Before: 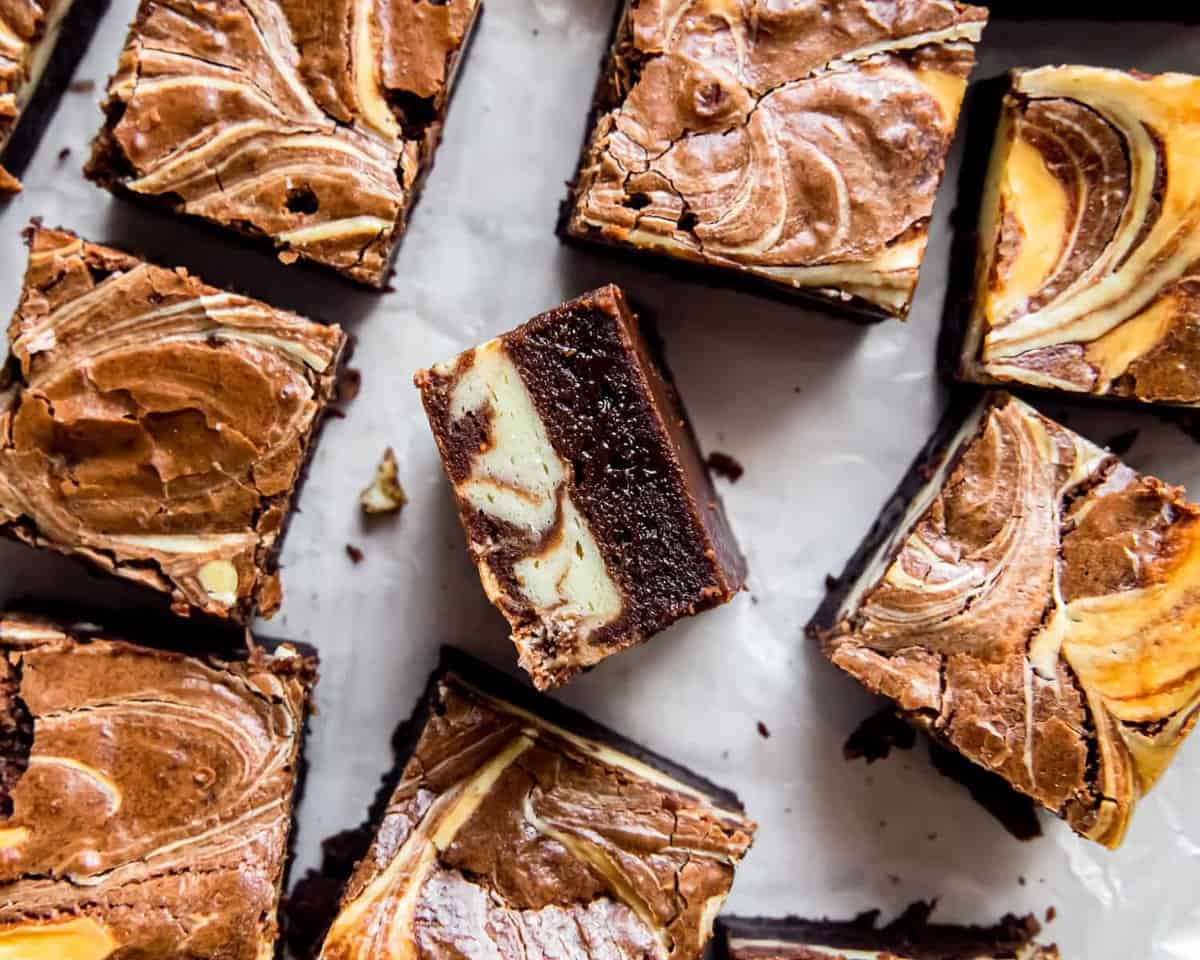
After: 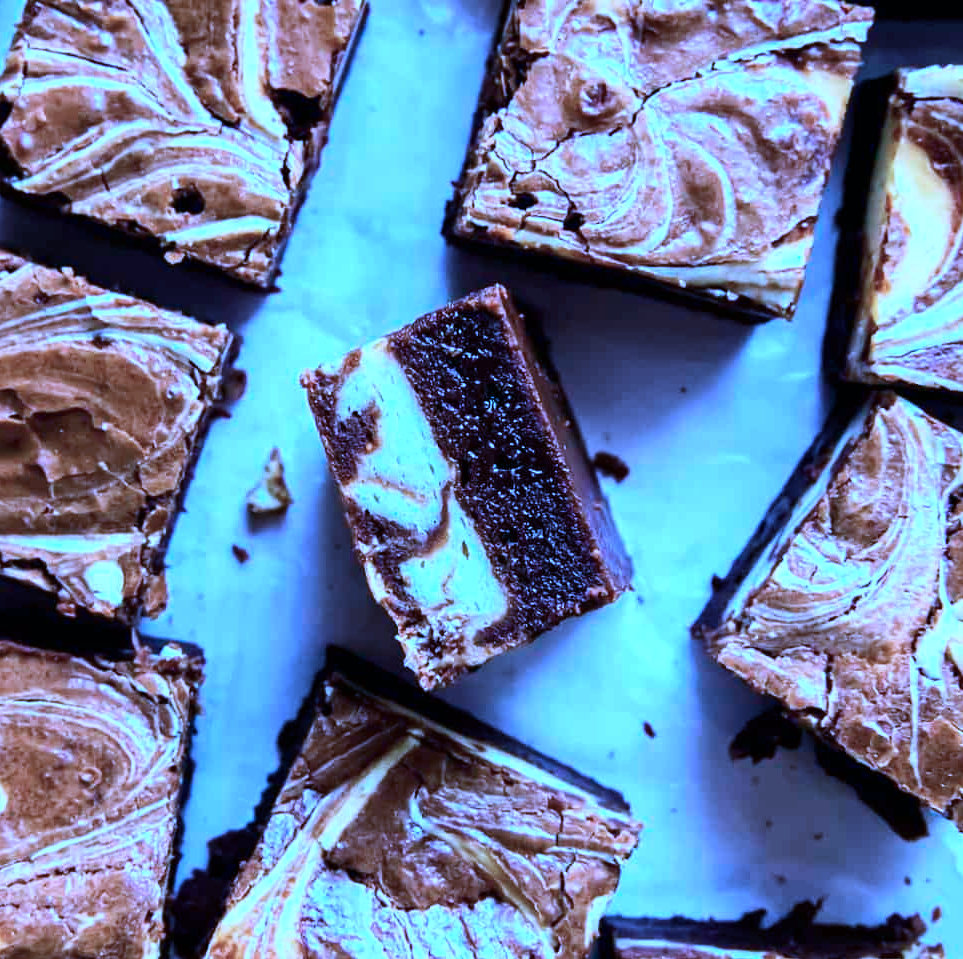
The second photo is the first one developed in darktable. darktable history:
tone equalizer: -8 EV -0.449 EV, -7 EV -0.373 EV, -6 EV -0.366 EV, -5 EV -0.211 EV, -3 EV 0.254 EV, -2 EV 0.334 EV, -1 EV 0.414 EV, +0 EV 0.431 EV, edges refinement/feathering 500, mask exposure compensation -1.57 EV, preserve details no
crop and rotate: left 9.574%, right 10.108%
color calibration: illuminant as shot in camera, x 0.483, y 0.43, temperature 2414.98 K
